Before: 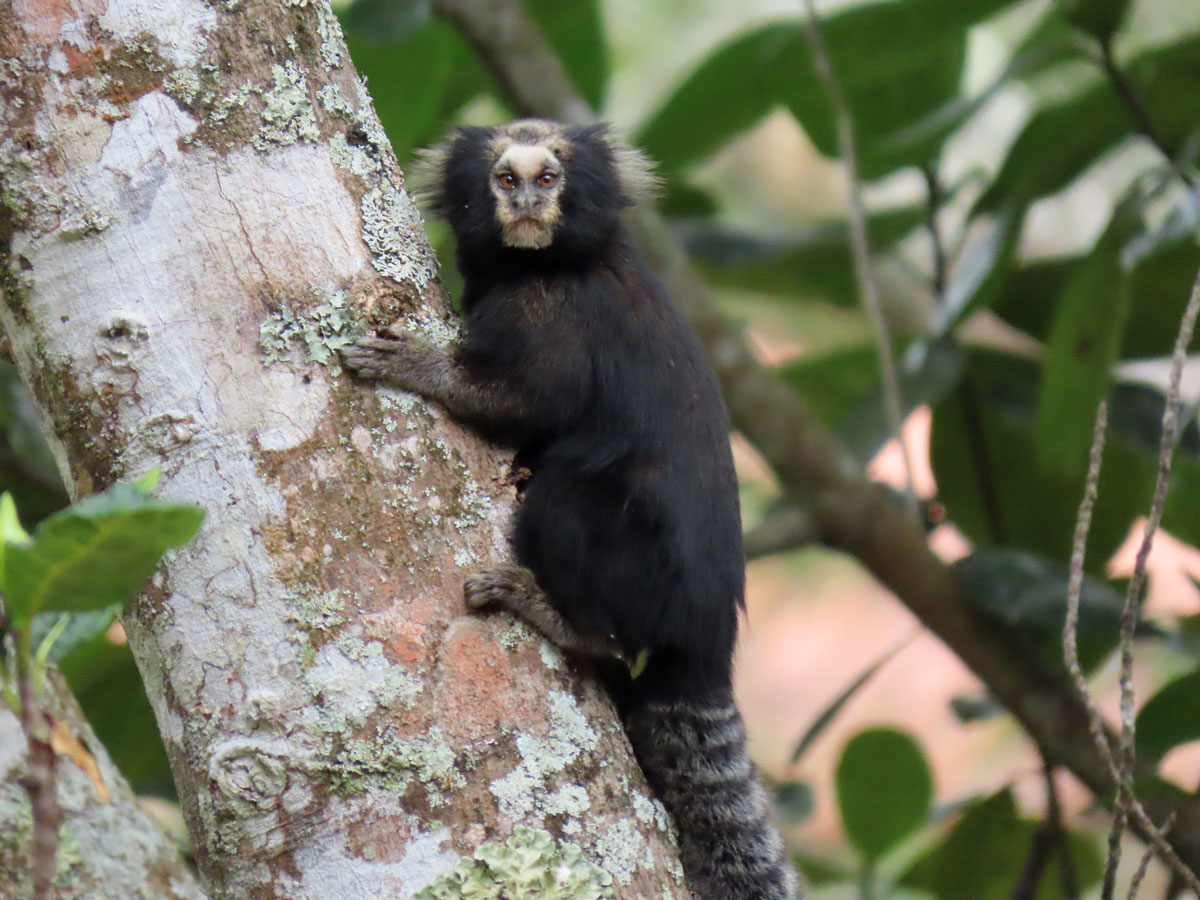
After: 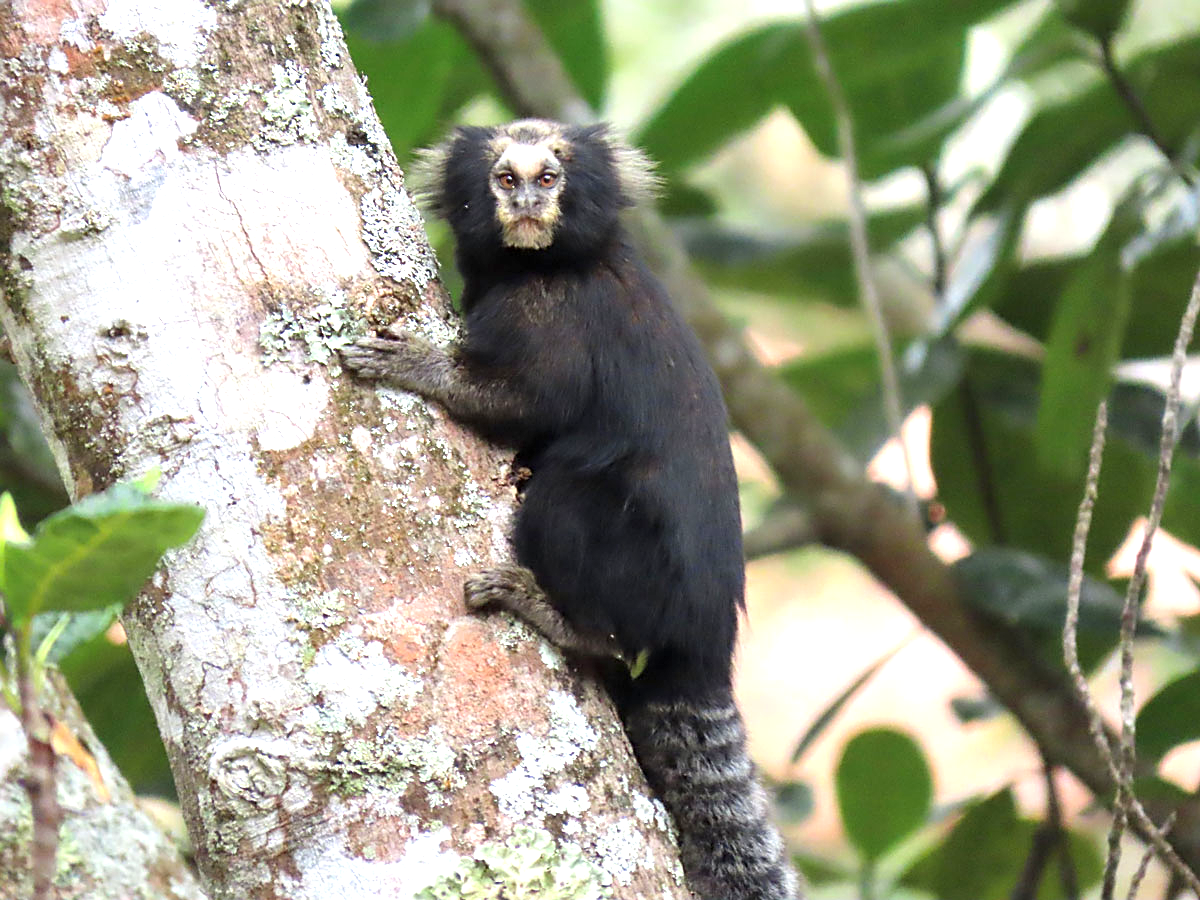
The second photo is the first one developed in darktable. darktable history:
sharpen: on, module defaults
exposure: exposure 0.943 EV, compensate highlight preservation false
